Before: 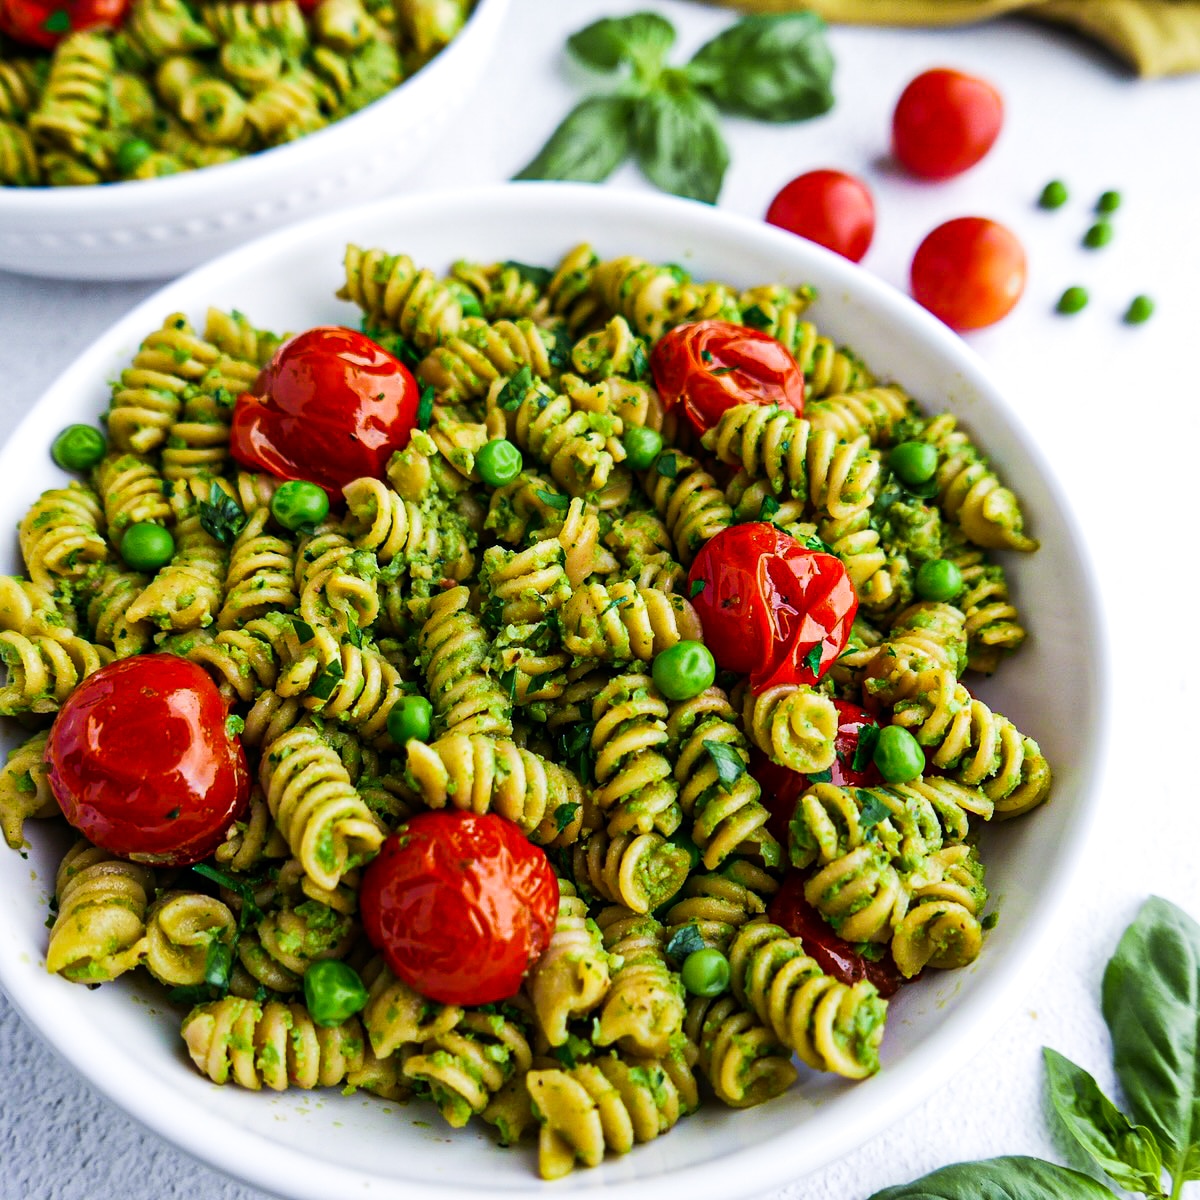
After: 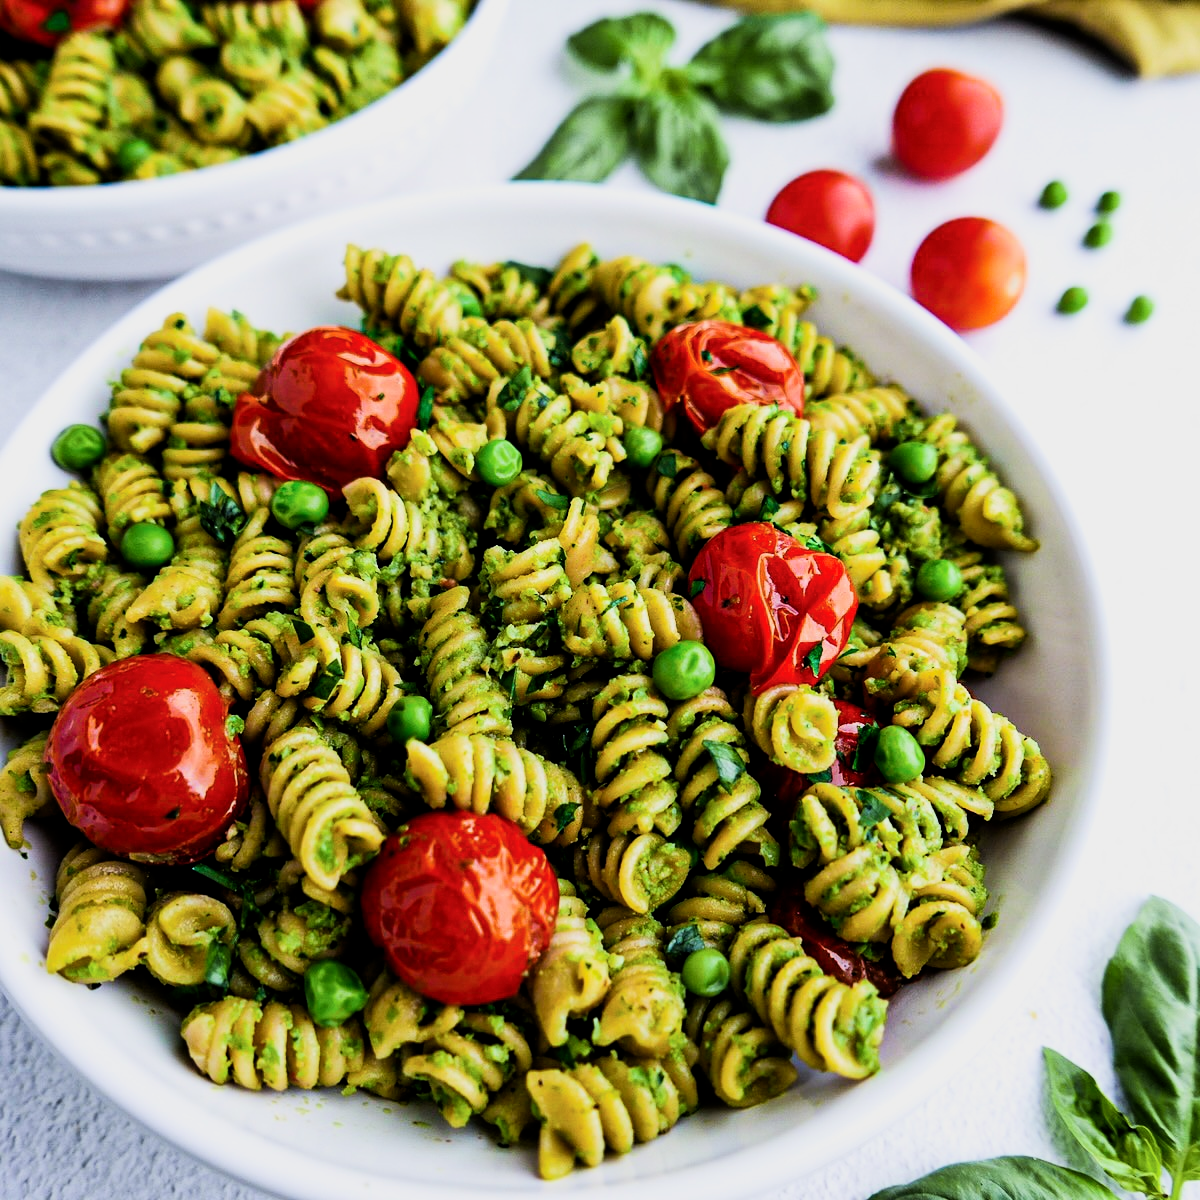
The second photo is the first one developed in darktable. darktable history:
filmic rgb: middle gray luminance 12.87%, black relative exposure -10.17 EV, white relative exposure 3.47 EV, target black luminance 0%, hardness 5.72, latitude 45%, contrast 1.231, highlights saturation mix 5.84%, shadows ↔ highlights balance 26.81%, color science v6 (2022)
